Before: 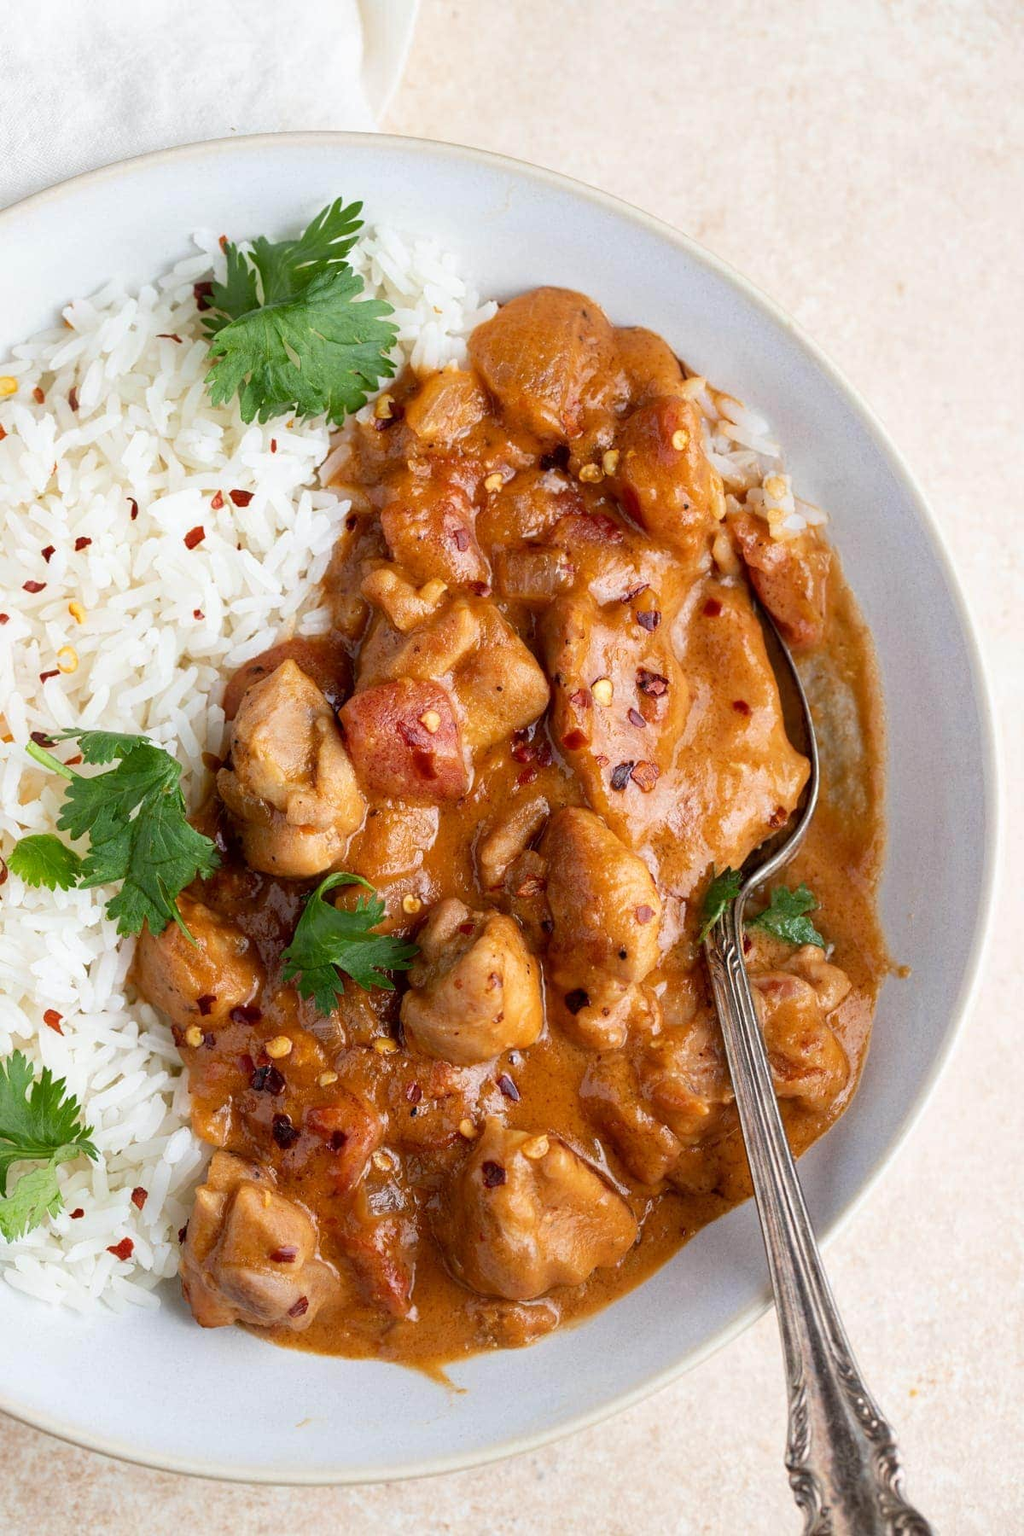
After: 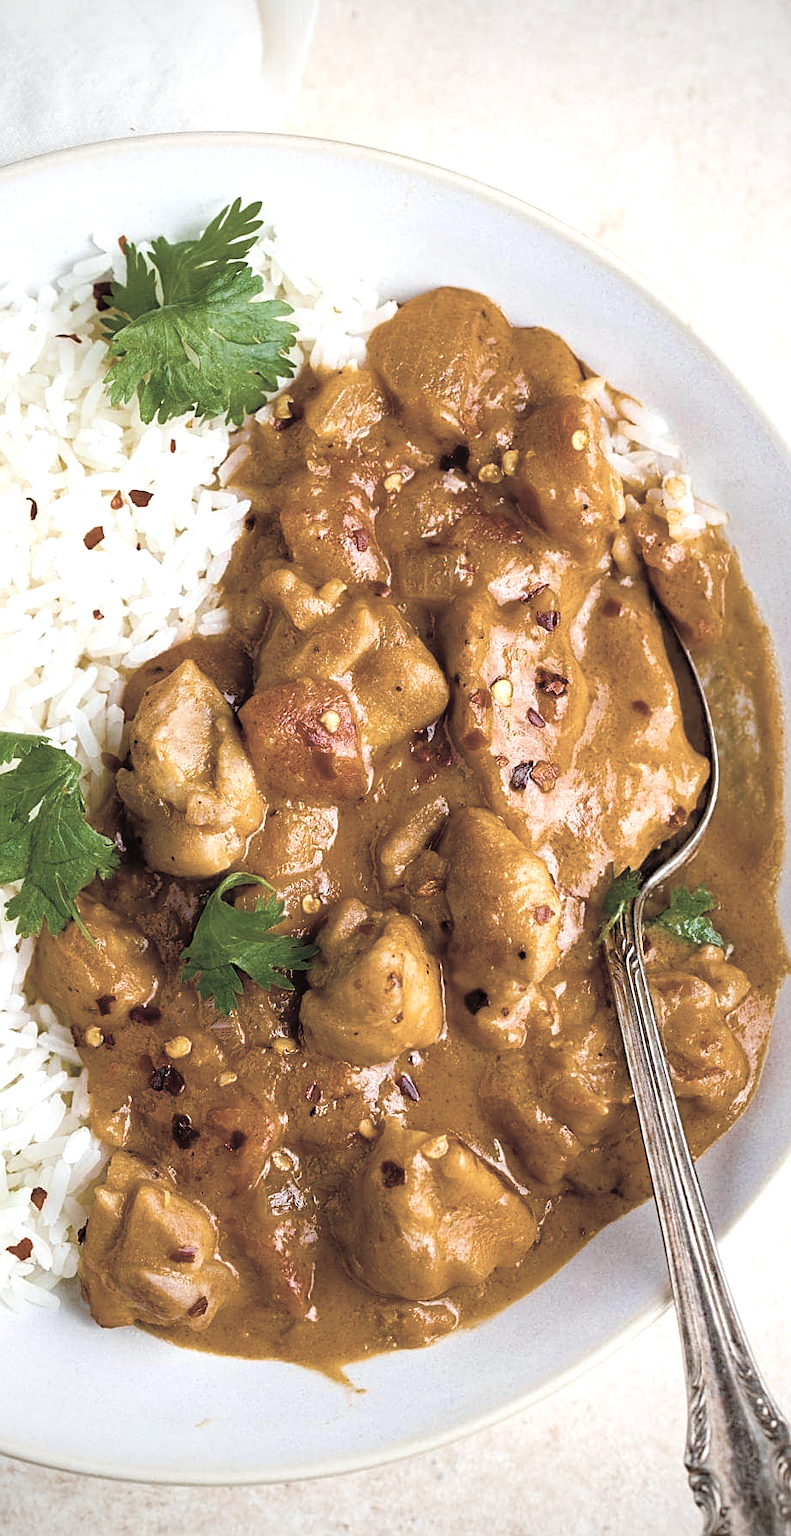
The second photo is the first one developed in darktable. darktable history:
tone equalizer: on, module defaults
crop: left 9.857%, right 12.81%
color balance rgb: perceptual saturation grading › global saturation 39.477%, perceptual saturation grading › highlights -25.677%, perceptual saturation grading › mid-tones 35.113%, perceptual saturation grading › shadows 34.556%, perceptual brilliance grading › global brilliance 19.979%, saturation formula JzAzBz (2021)
vignetting: on, module defaults
contrast brightness saturation: brightness 0.183, saturation -0.502
sharpen: on, module defaults
haze removal: compatibility mode true, adaptive false
